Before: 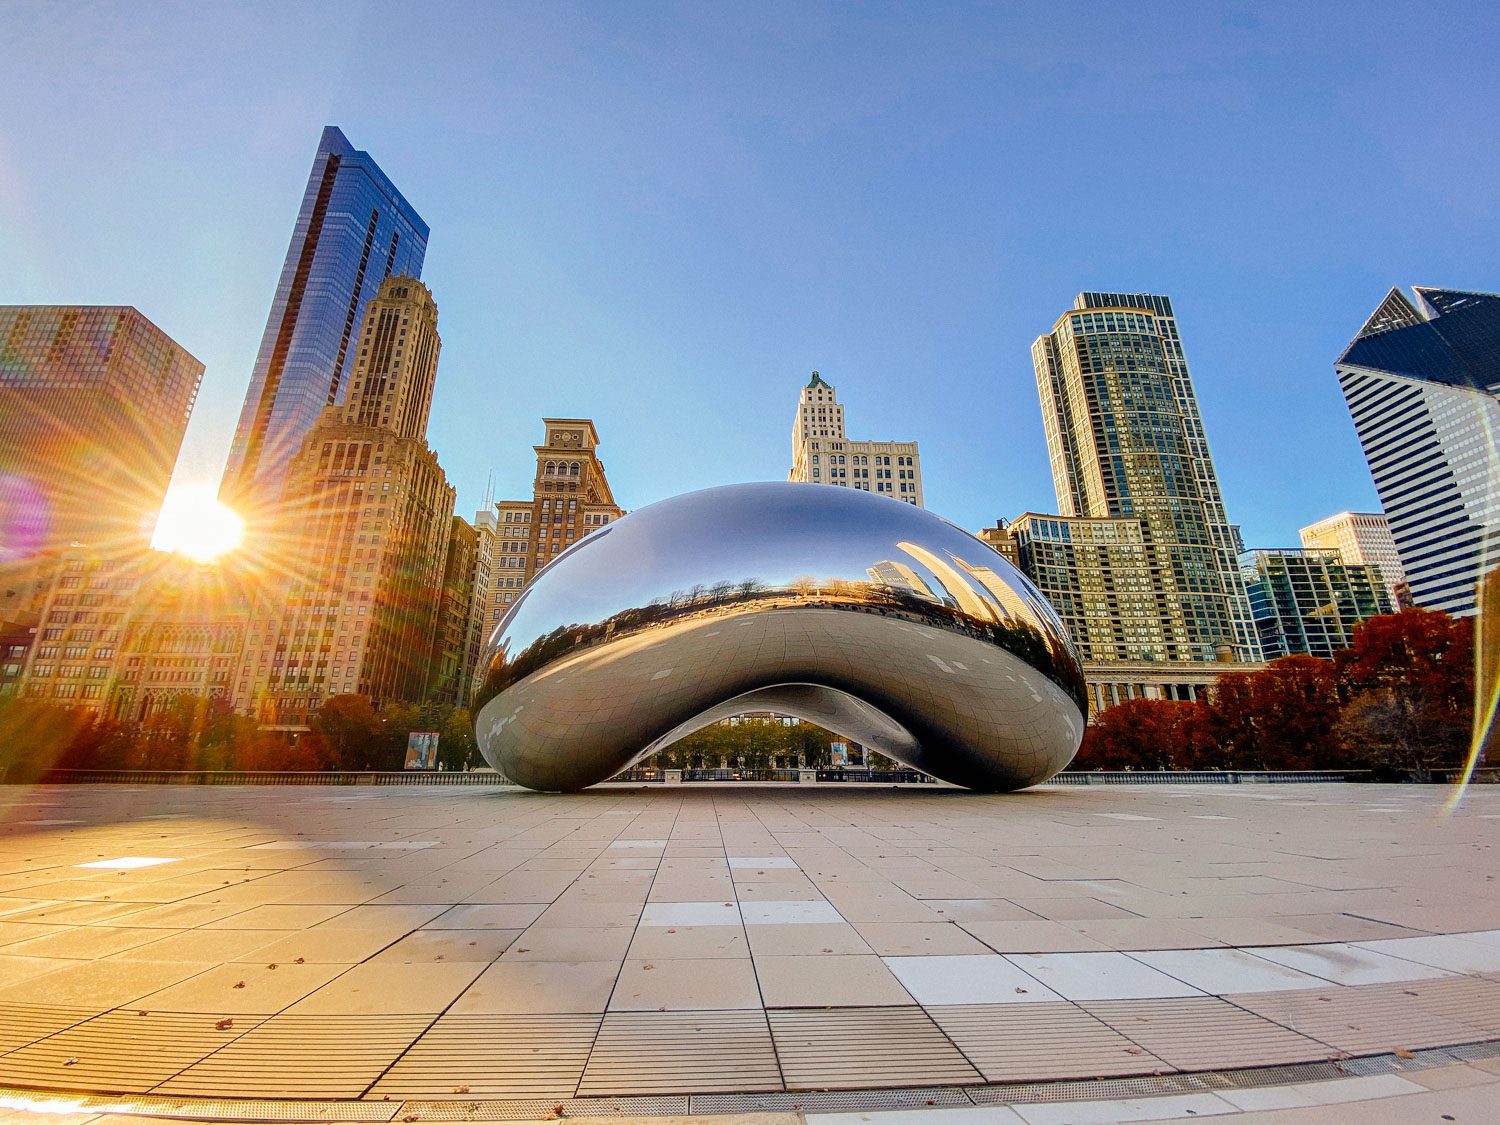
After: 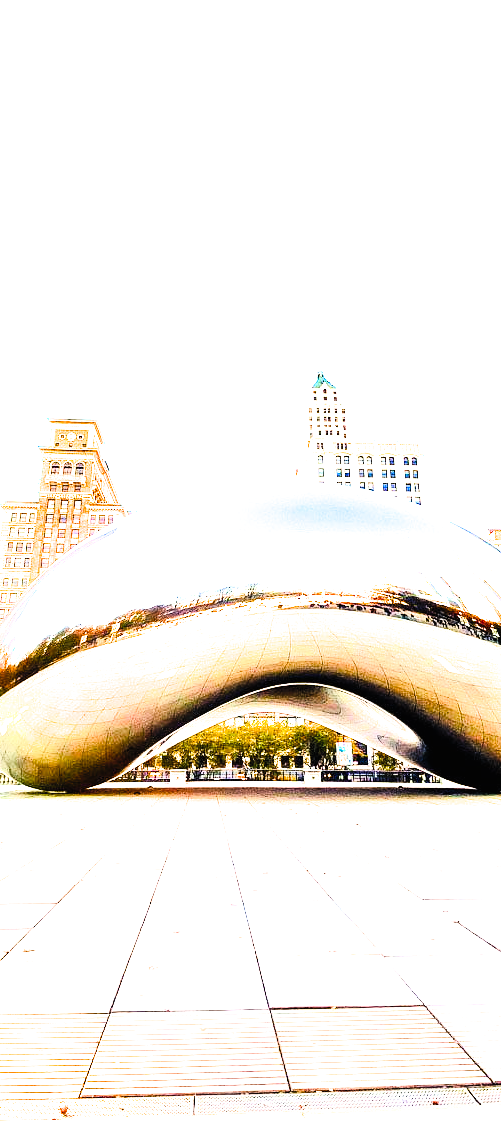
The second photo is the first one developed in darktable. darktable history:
contrast brightness saturation: contrast 0.244, brightness 0.27, saturation 0.372
filmic rgb: black relative exposure -6.41 EV, white relative exposure 2.43 EV, threshold 3 EV, target white luminance 99.888%, hardness 5.29, latitude 0.27%, contrast 1.414, highlights saturation mix 2.26%, enable highlight reconstruction true
crop: left 33.035%, right 33.514%
color balance rgb: perceptual saturation grading › global saturation 0.124%, perceptual saturation grading › highlights -16.753%, perceptual saturation grading › mid-tones 32.989%, perceptual saturation grading › shadows 50.492%, global vibrance 20%
tone equalizer: -8 EV -0.452 EV, -7 EV -0.416 EV, -6 EV -0.354 EV, -5 EV -0.206 EV, -3 EV 0.225 EV, -2 EV 0.314 EV, -1 EV 0.411 EV, +0 EV 0.428 EV, edges refinement/feathering 500, mask exposure compensation -1.57 EV, preserve details no
exposure: black level correction 0, exposure 1.989 EV, compensate highlight preservation false
